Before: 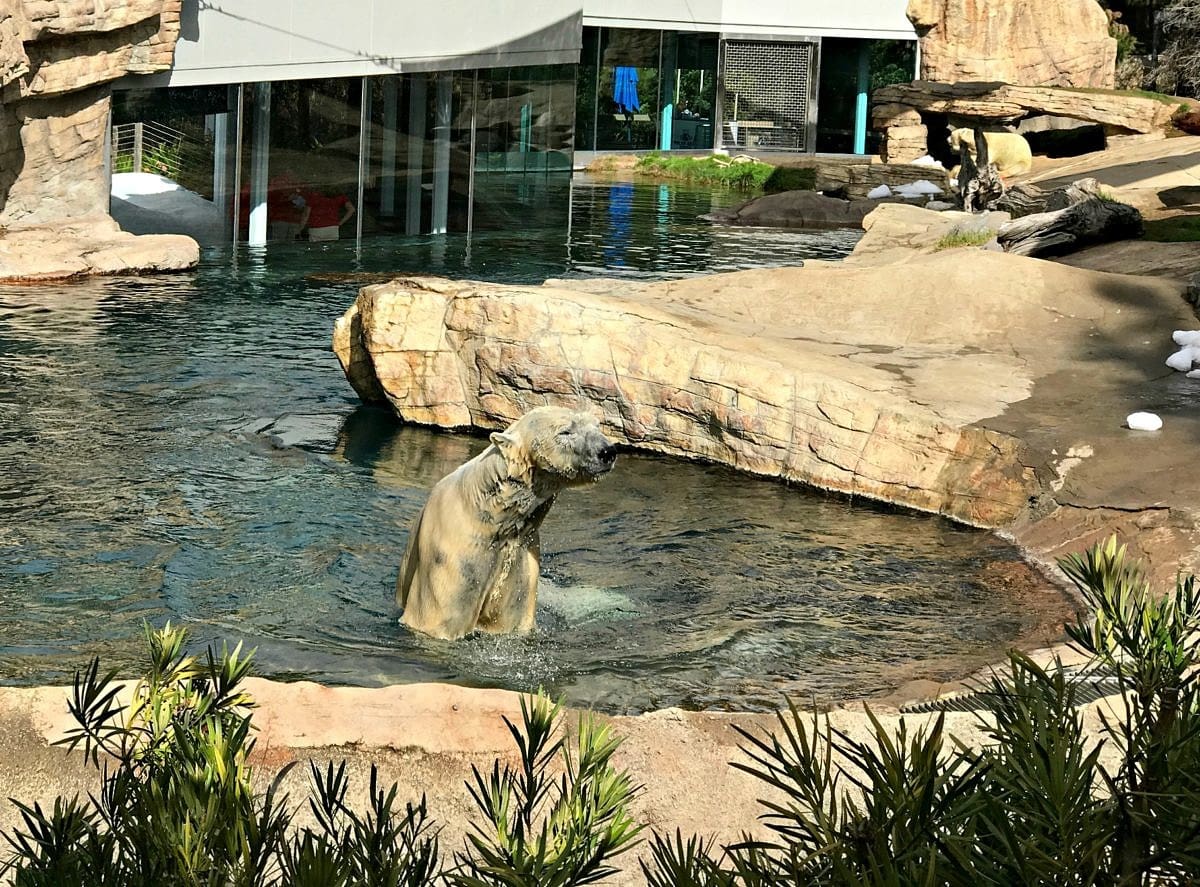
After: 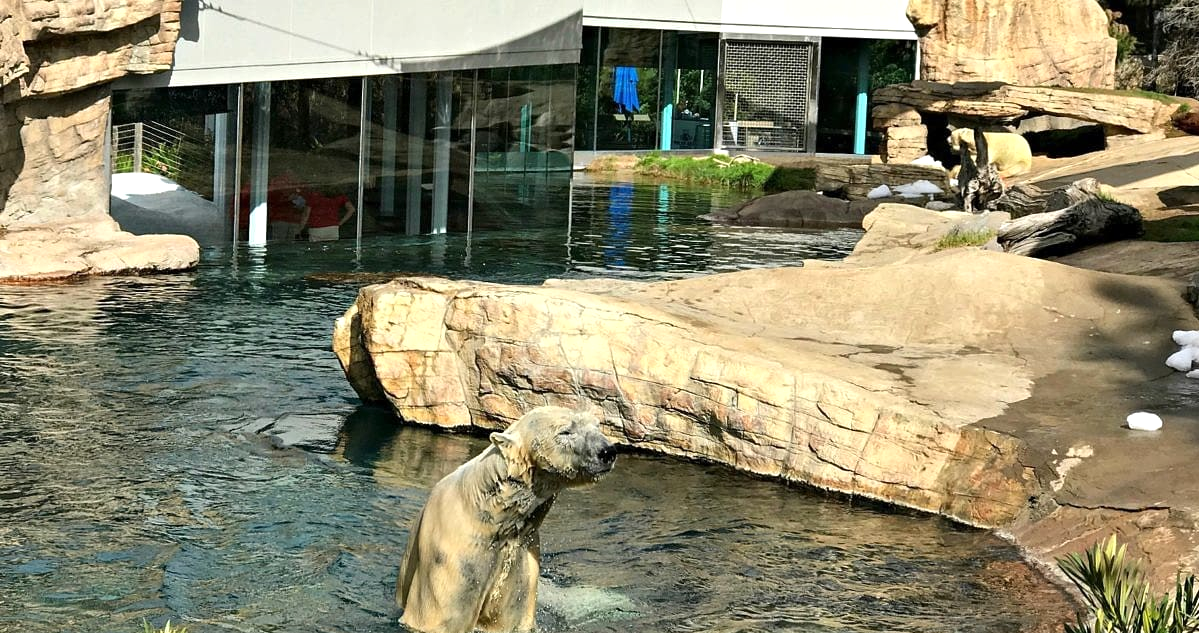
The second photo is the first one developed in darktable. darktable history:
crop: bottom 28.576%
shadows and highlights: soften with gaussian
exposure: exposure 0.2 EV, compensate highlight preservation false
